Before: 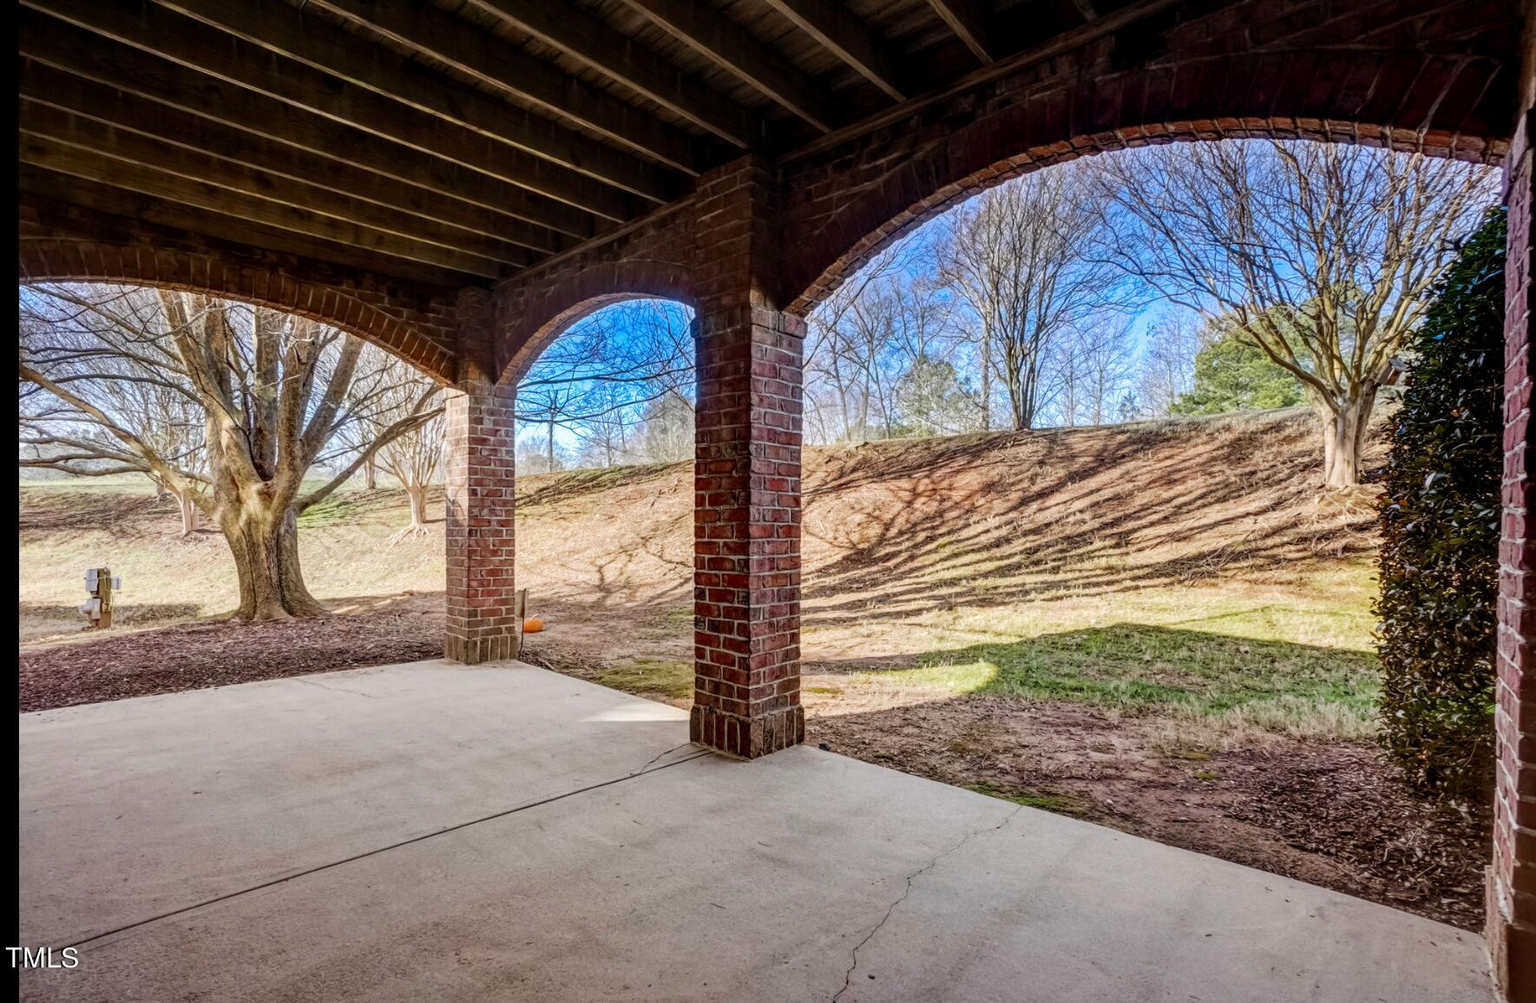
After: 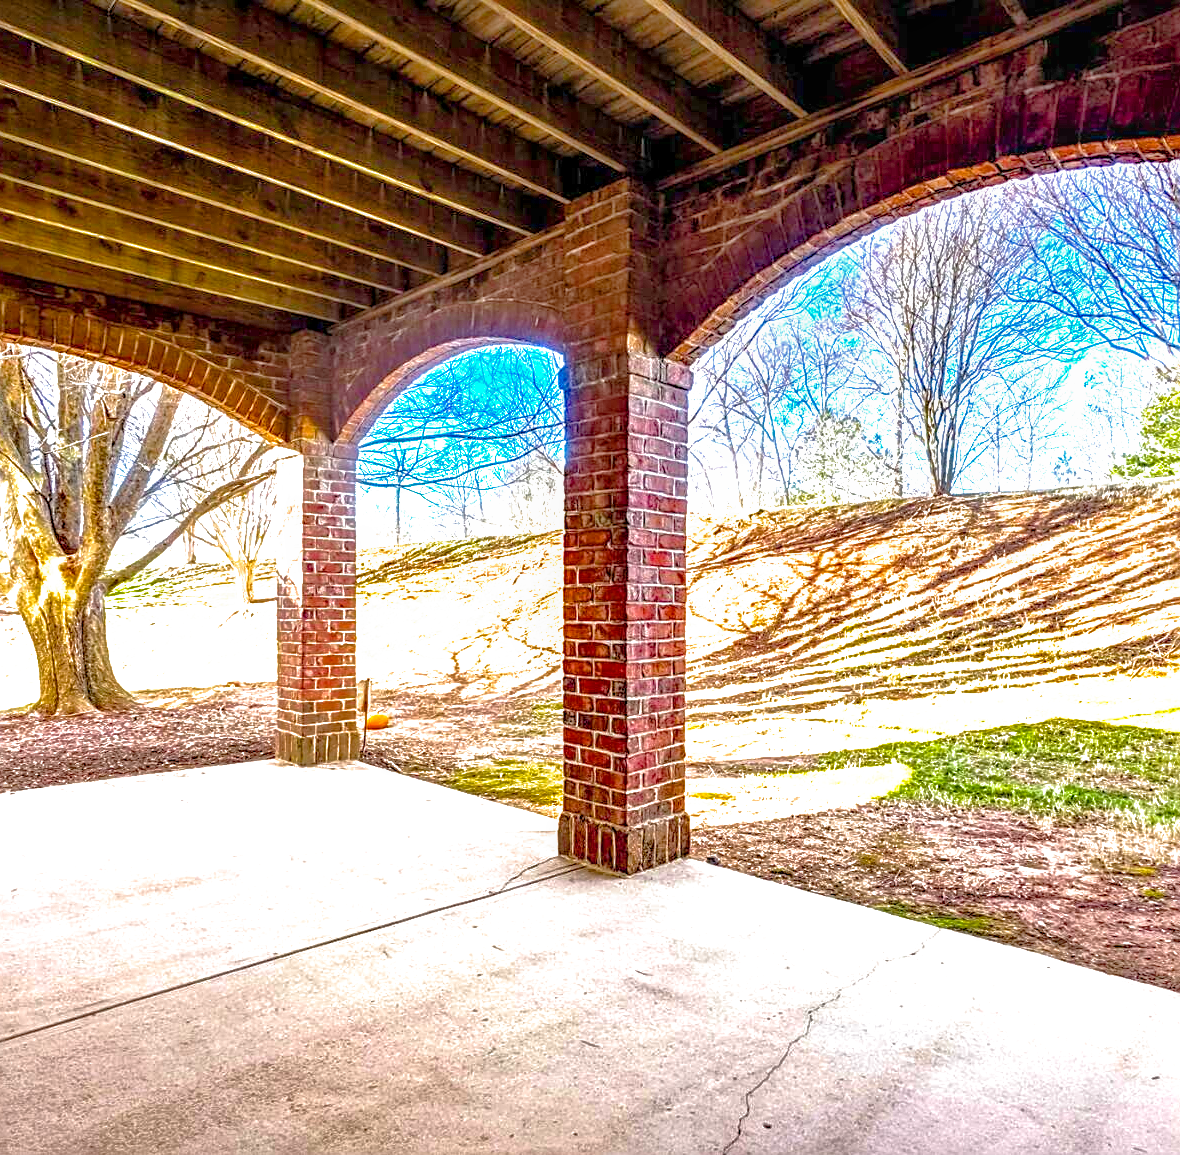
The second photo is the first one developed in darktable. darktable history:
sharpen: on, module defaults
tone equalizer: mask exposure compensation -0.503 EV
local contrast: on, module defaults
shadows and highlights: on, module defaults
crop and rotate: left 13.412%, right 19.878%
filmic rgb: black relative exposure -14.94 EV, white relative exposure 3 EV, target black luminance 0%, hardness 9.2, latitude 98.15%, contrast 0.915, shadows ↔ highlights balance 0.352%, add noise in highlights 0.001, preserve chrominance no, color science v3 (2019), use custom middle-gray values true, iterations of high-quality reconstruction 0, contrast in highlights soft
color balance rgb: linear chroma grading › global chroma 19.69%, perceptual saturation grading › global saturation 19.422%
exposure: black level correction 0, exposure 2.096 EV, compensate highlight preservation false
